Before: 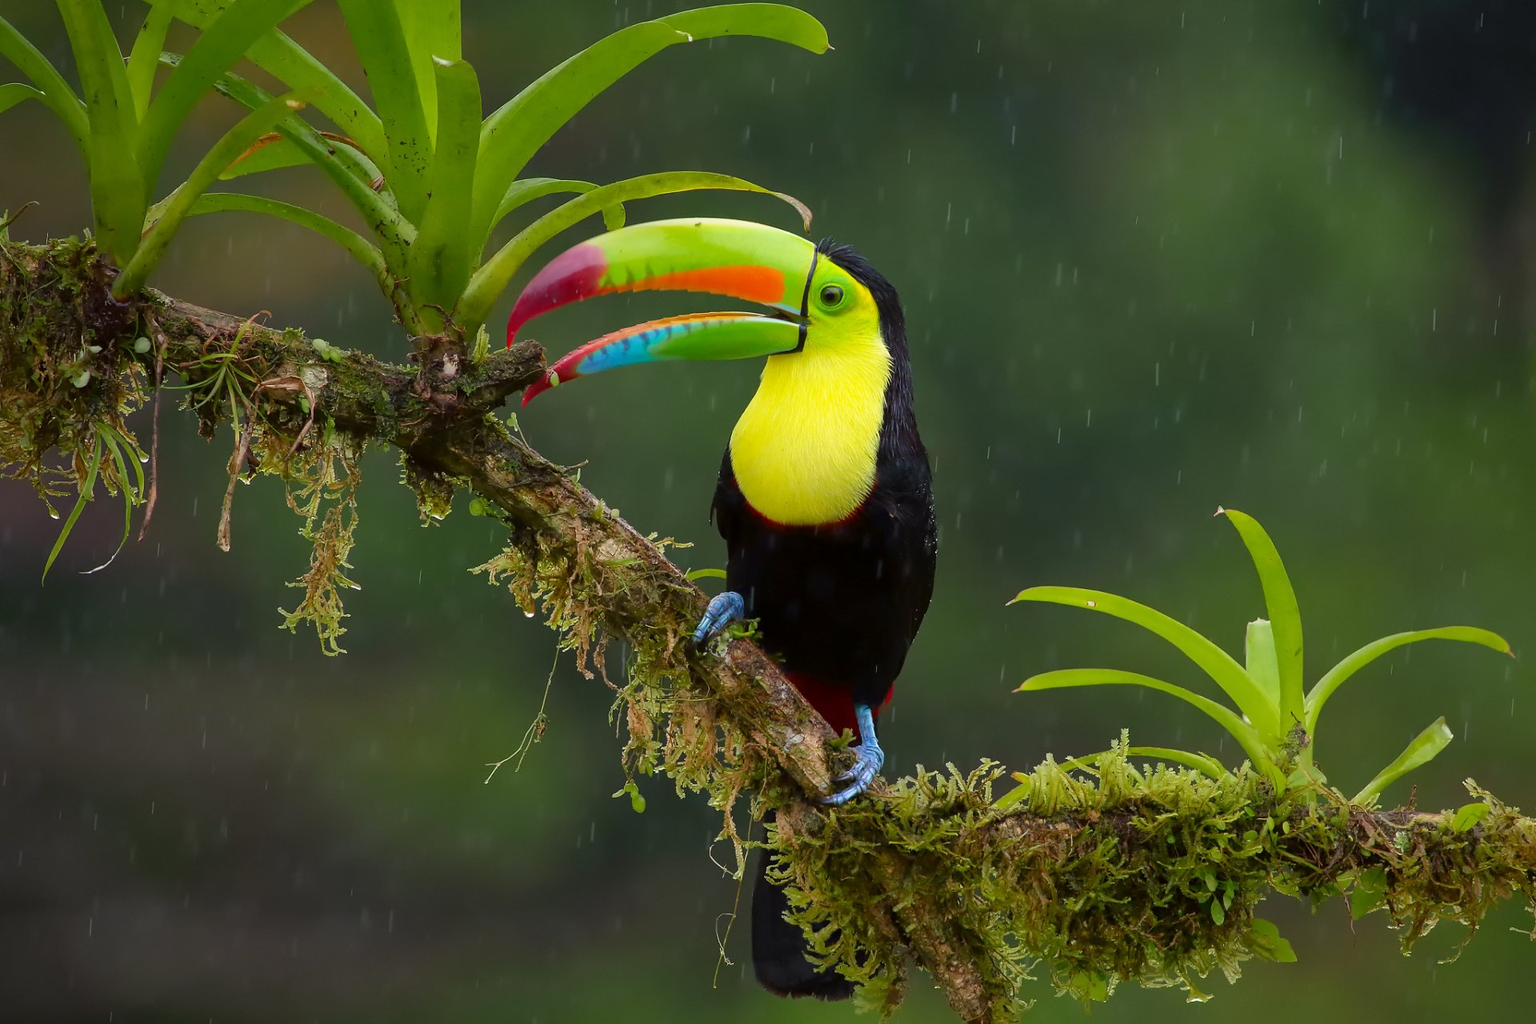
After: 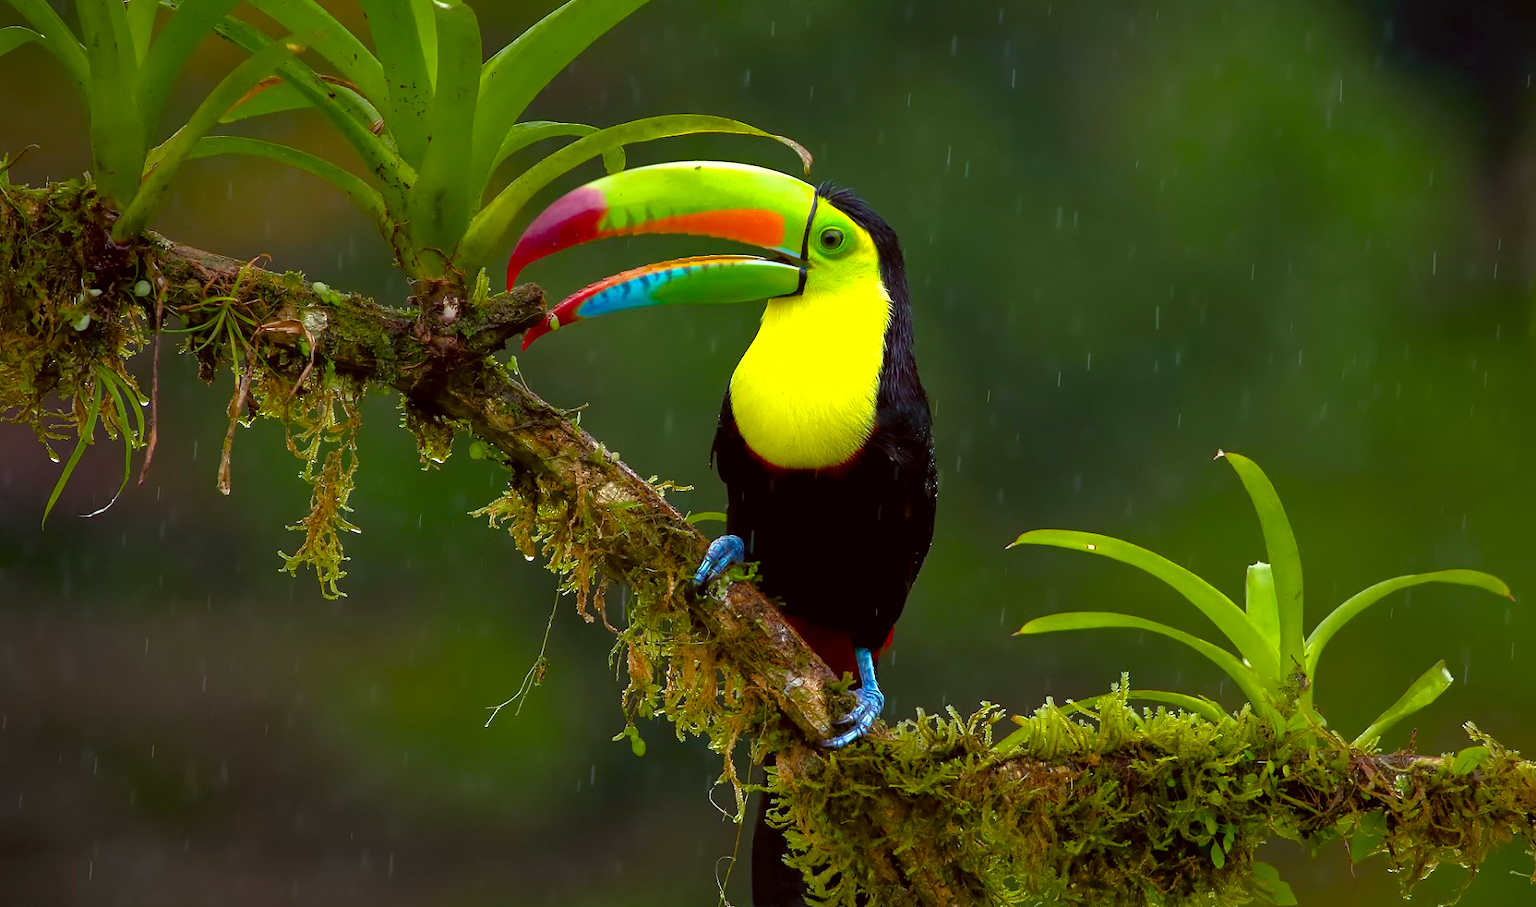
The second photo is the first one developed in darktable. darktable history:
crop and rotate: top 5.583%, bottom 5.76%
color correction: highlights a* -5.06, highlights b* -3.57, shadows a* 4.19, shadows b* 4.41
color balance rgb: linear chroma grading › global chroma 24.971%, perceptual saturation grading › global saturation 0.957%, perceptual saturation grading › mid-tones 11.551%, global vibrance 6.832%, saturation formula JzAzBz (2021)
tone equalizer: -8 EV 0.001 EV, -7 EV -0.002 EV, -6 EV 0.002 EV, -5 EV -0.04 EV, -4 EV -0.113 EV, -3 EV -0.183 EV, -2 EV 0.224 EV, -1 EV 0.724 EV, +0 EV 0.491 EV, edges refinement/feathering 500, mask exposure compensation -1.57 EV, preserve details no
exposure: black level correction 0.005, exposure 0.016 EV, compensate highlight preservation false
